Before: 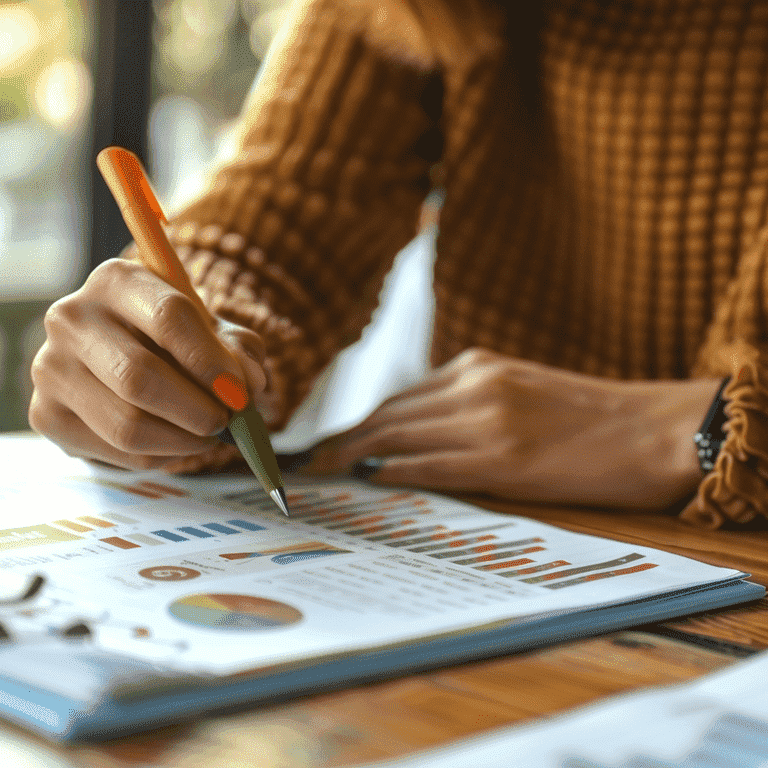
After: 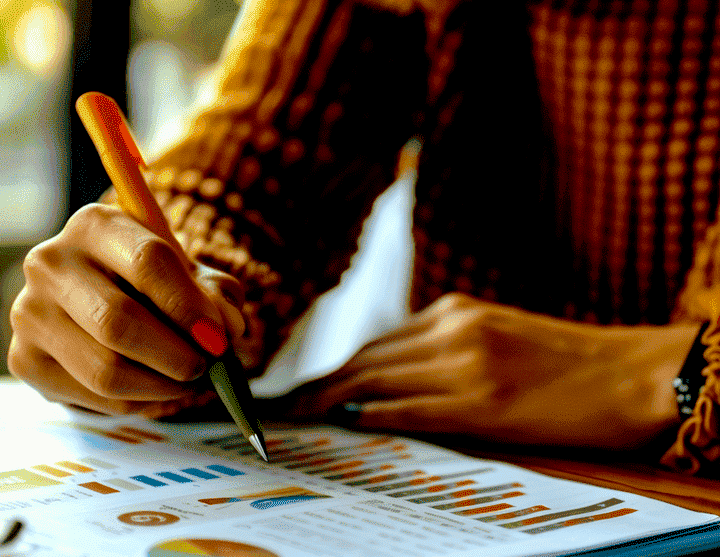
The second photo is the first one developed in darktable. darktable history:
exposure: black level correction 0.056, exposure -0.039 EV, compensate highlight preservation false
contrast brightness saturation: saturation 0.13
crop: left 2.737%, top 7.287%, right 3.421%, bottom 20.179%
color balance rgb: perceptual saturation grading › global saturation 25%, global vibrance 20%
